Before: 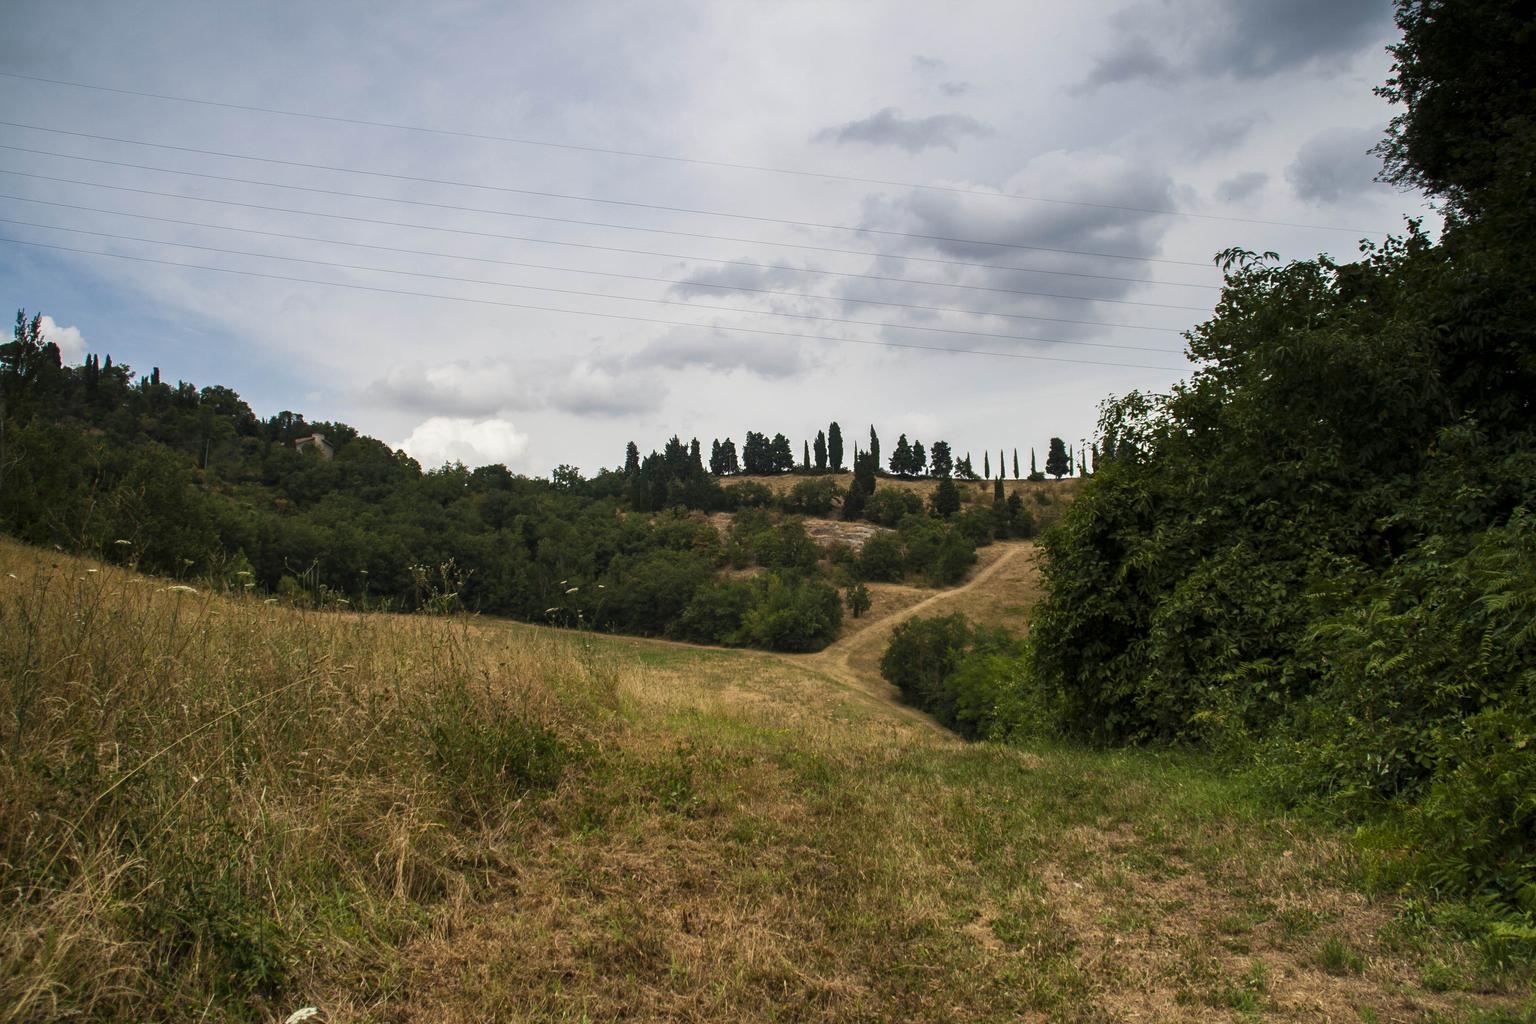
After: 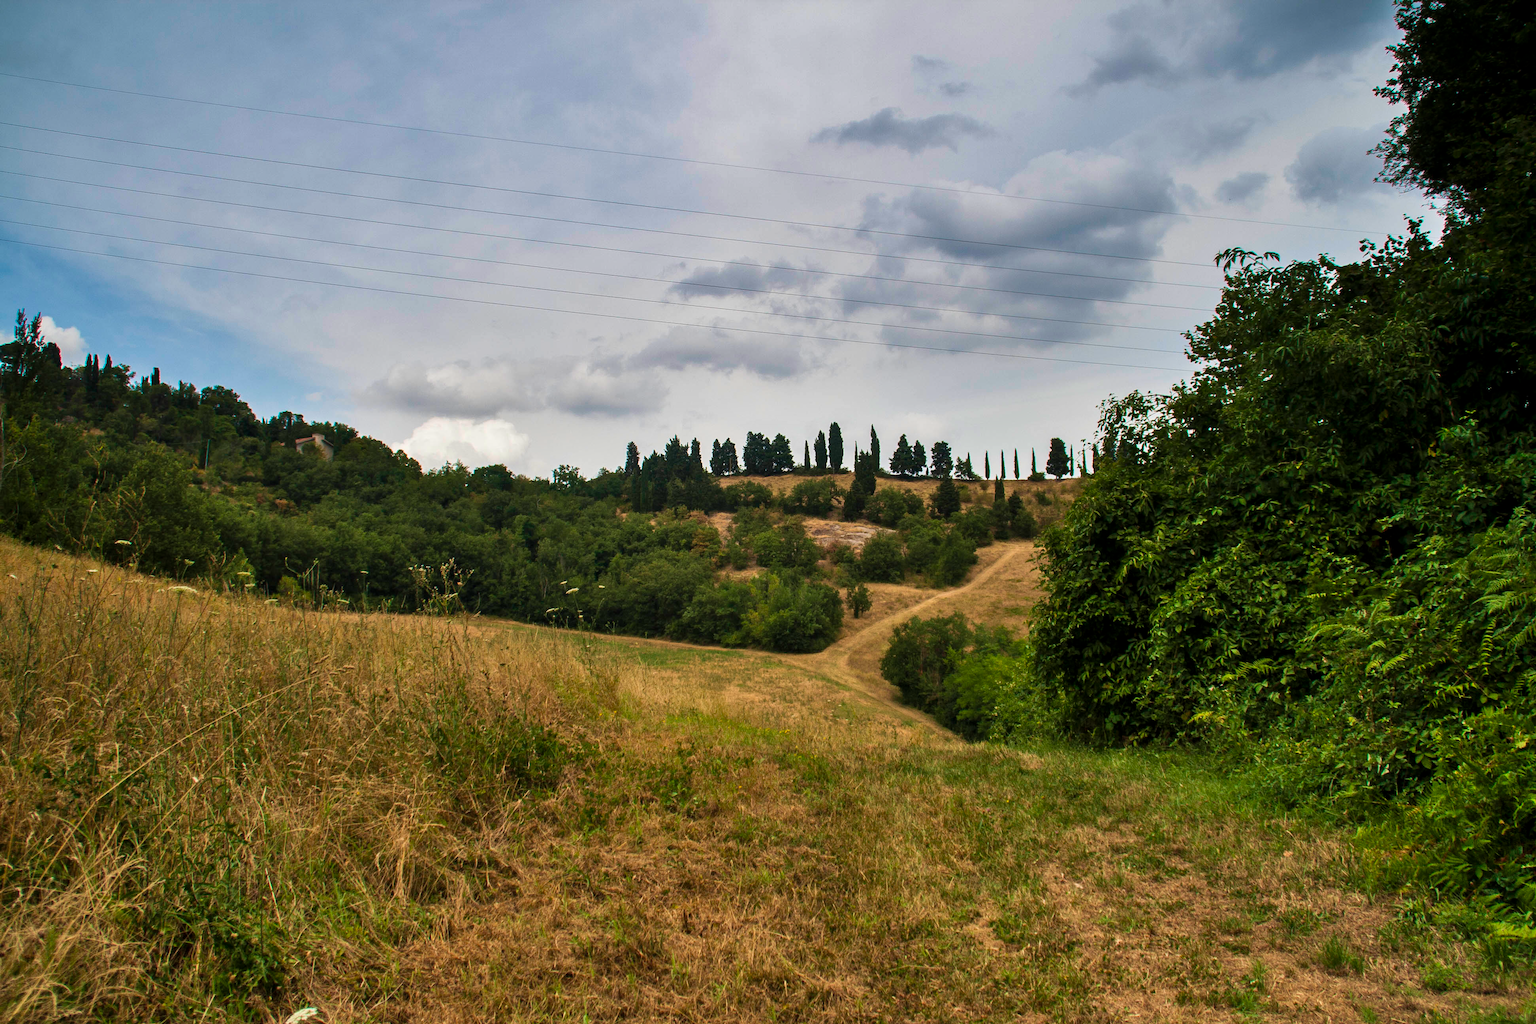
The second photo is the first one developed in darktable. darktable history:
contrast brightness saturation: saturation 0.13
velvia: on, module defaults
shadows and highlights: soften with gaussian
